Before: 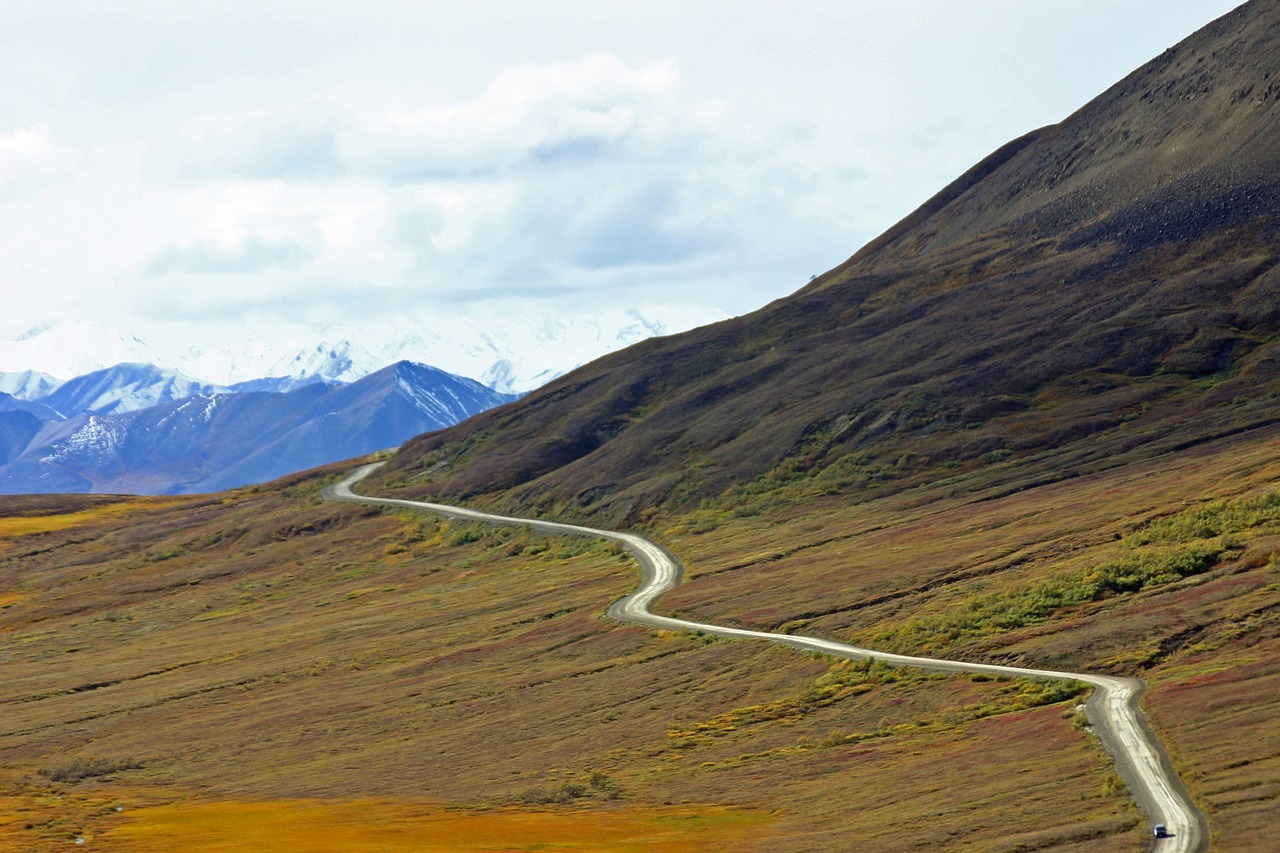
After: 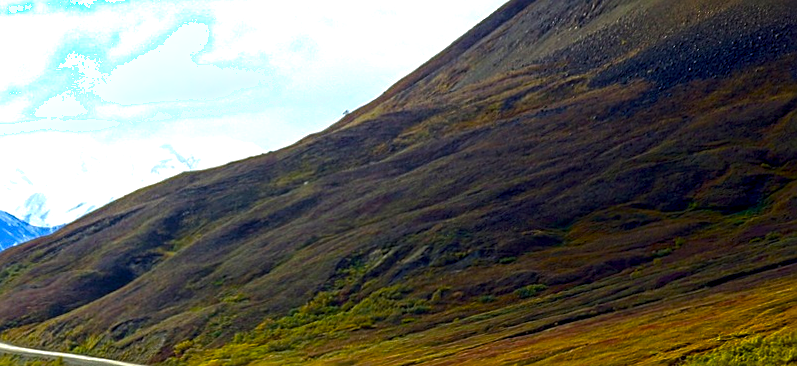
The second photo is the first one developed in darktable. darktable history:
shadows and highlights: shadows -54.3, highlights 86.09, soften with gaussian
local contrast: on, module defaults
color balance rgb: linear chroma grading › global chroma 9%, perceptual saturation grading › global saturation 36%, perceptual saturation grading › shadows 35%, perceptual brilliance grading › global brilliance 15%, perceptual brilliance grading › shadows -35%, global vibrance 15%
sharpen: on, module defaults
rotate and perspective: rotation 0.226°, lens shift (vertical) -0.042, crop left 0.023, crop right 0.982, crop top 0.006, crop bottom 0.994
crop: left 36.005%, top 18.293%, right 0.31%, bottom 38.444%
